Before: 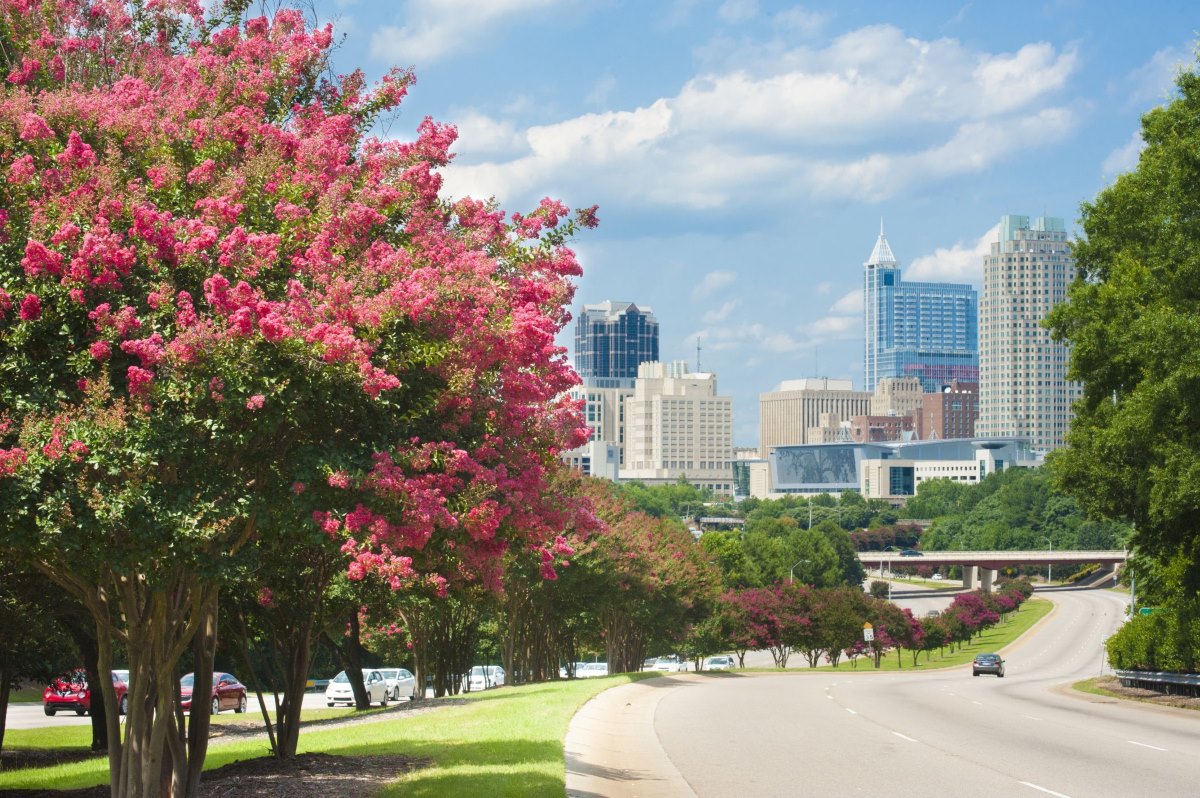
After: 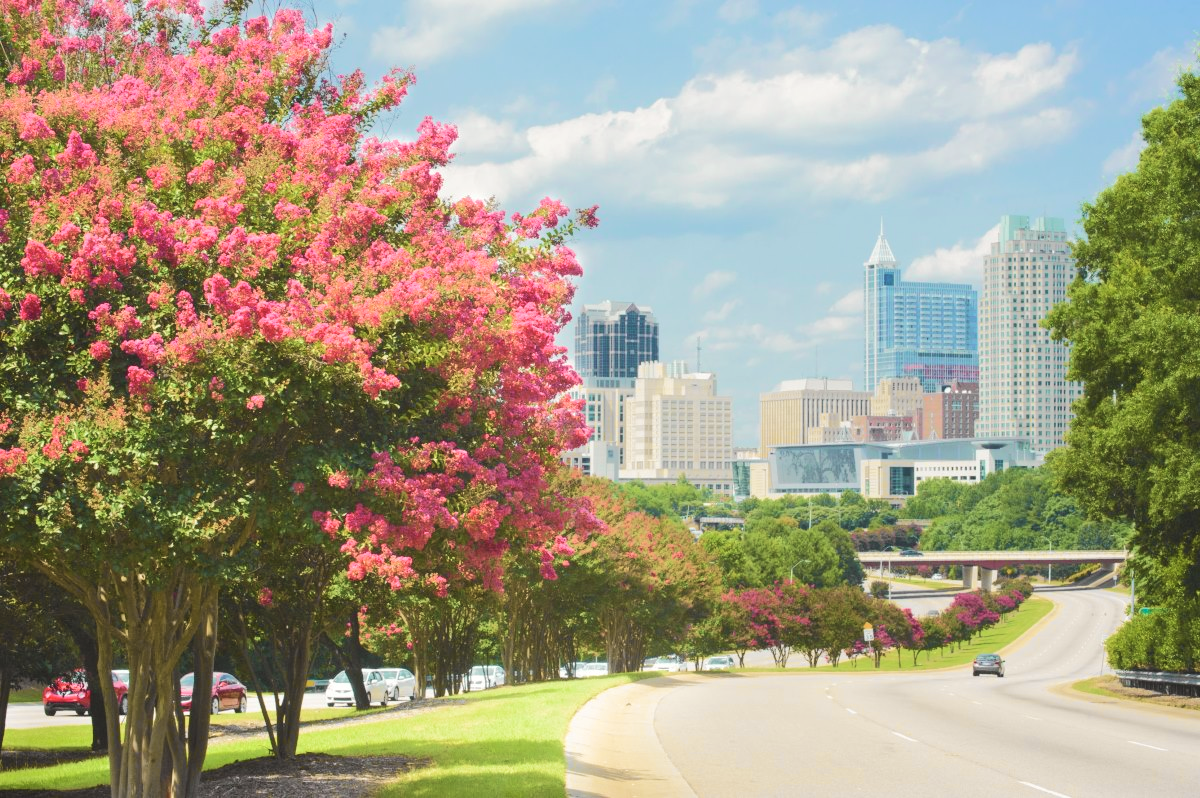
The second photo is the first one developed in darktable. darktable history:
color balance: lift [1.007, 1, 1, 1], gamma [1.097, 1, 1, 1]
velvia: on, module defaults
tone curve: curves: ch0 [(0, 0.019) (0.066, 0.054) (0.184, 0.184) (0.369, 0.417) (0.501, 0.586) (0.617, 0.71) (0.743, 0.787) (0.997, 0.997)]; ch1 [(0, 0) (0.187, 0.156) (0.388, 0.372) (0.437, 0.428) (0.474, 0.472) (0.499, 0.5) (0.521, 0.514) (0.548, 0.567) (0.6, 0.629) (0.82, 0.831) (1, 1)]; ch2 [(0, 0) (0.234, 0.227) (0.352, 0.372) (0.459, 0.484) (0.5, 0.505) (0.518, 0.516) (0.529, 0.541) (0.56, 0.594) (0.607, 0.644) (0.74, 0.771) (0.858, 0.873) (0.999, 0.994)], color space Lab, independent channels, preserve colors none
